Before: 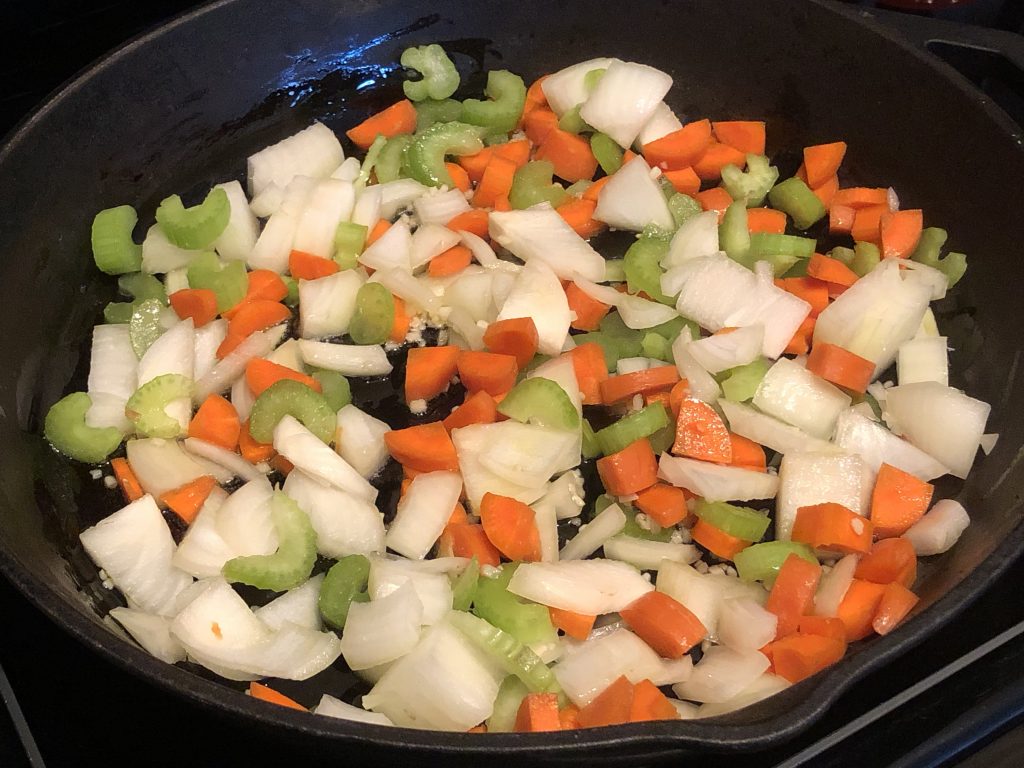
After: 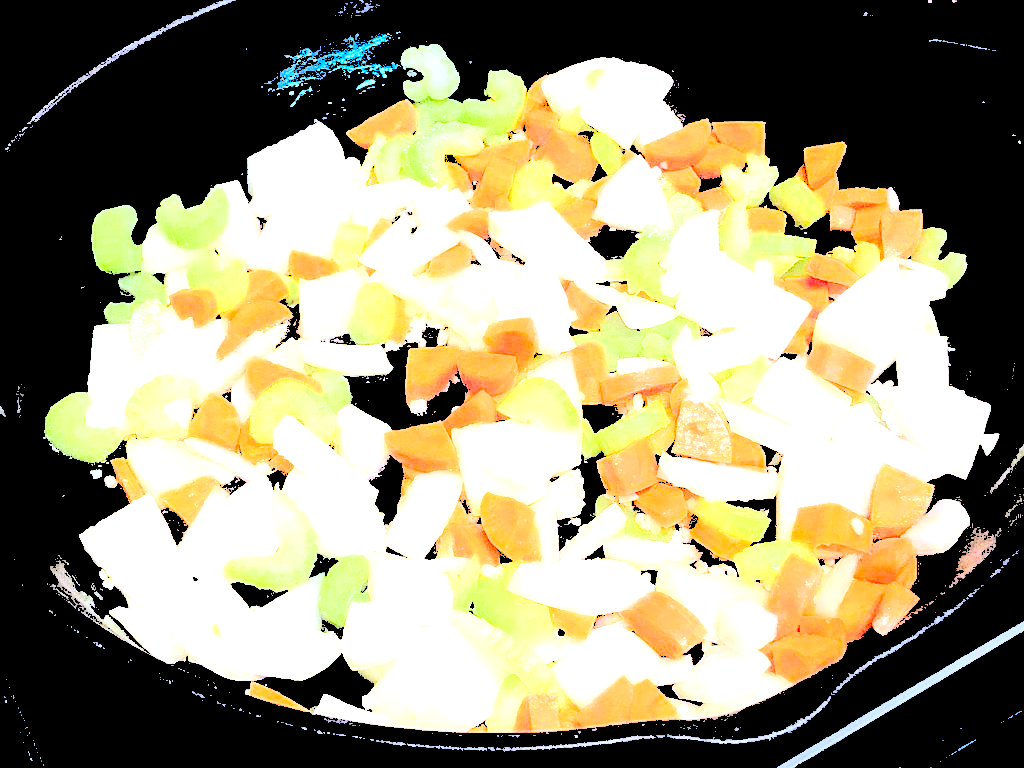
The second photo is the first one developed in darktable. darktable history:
white balance: red 0.871, blue 1.249
levels: levels [0.246, 0.246, 0.506]
